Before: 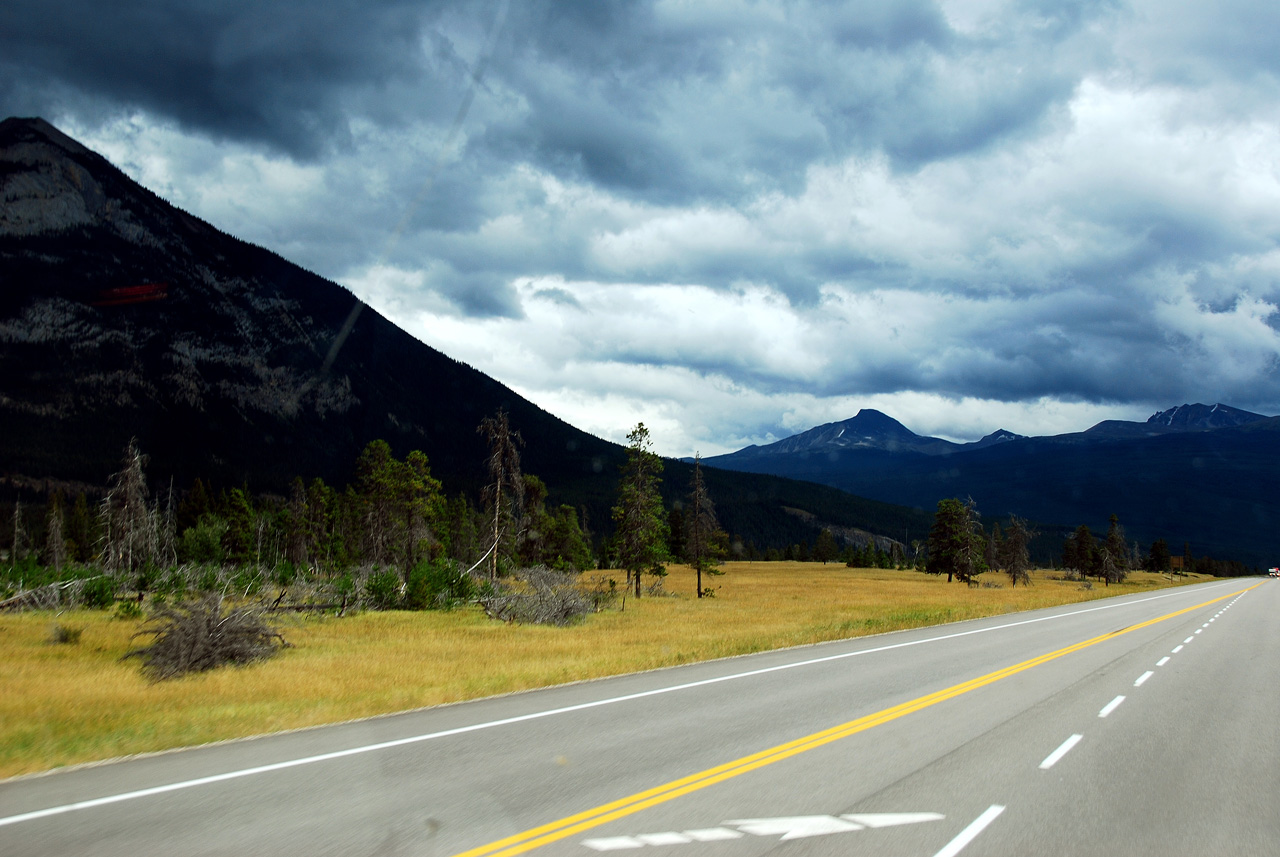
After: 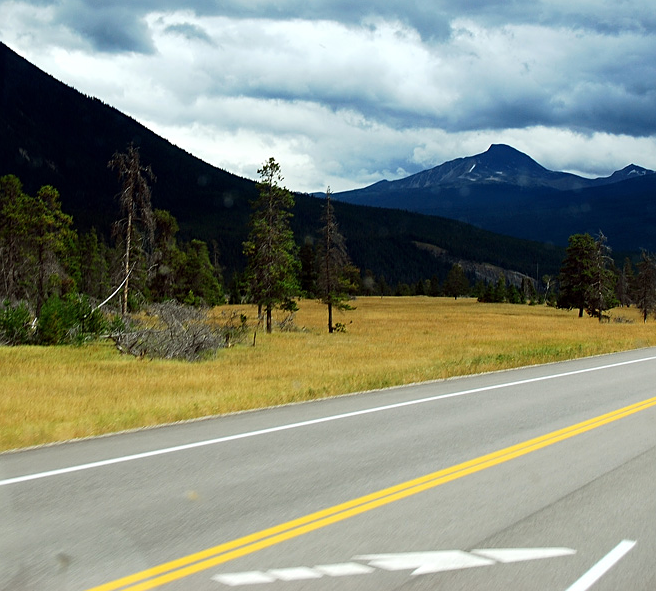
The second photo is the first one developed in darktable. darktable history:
sharpen: amount 0.204
crop and rotate: left 28.894%, top 31.029%, right 19.839%
